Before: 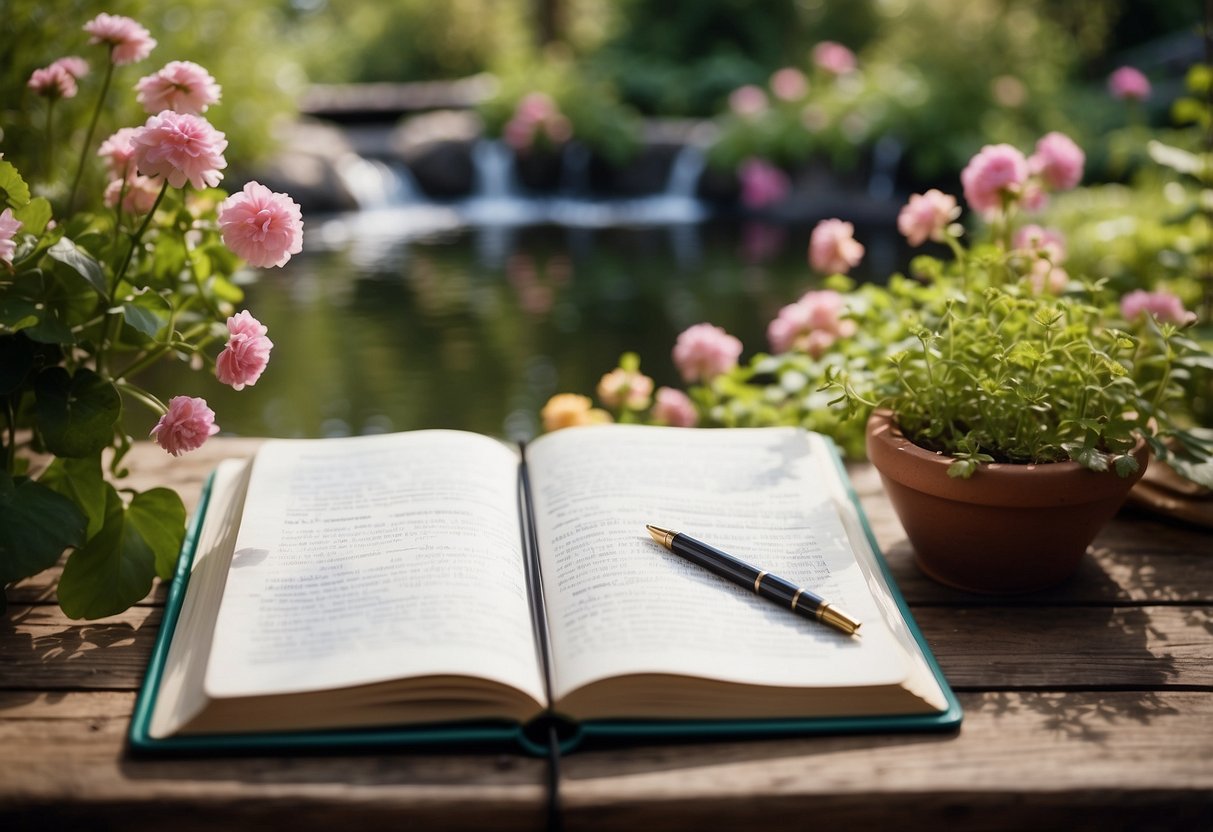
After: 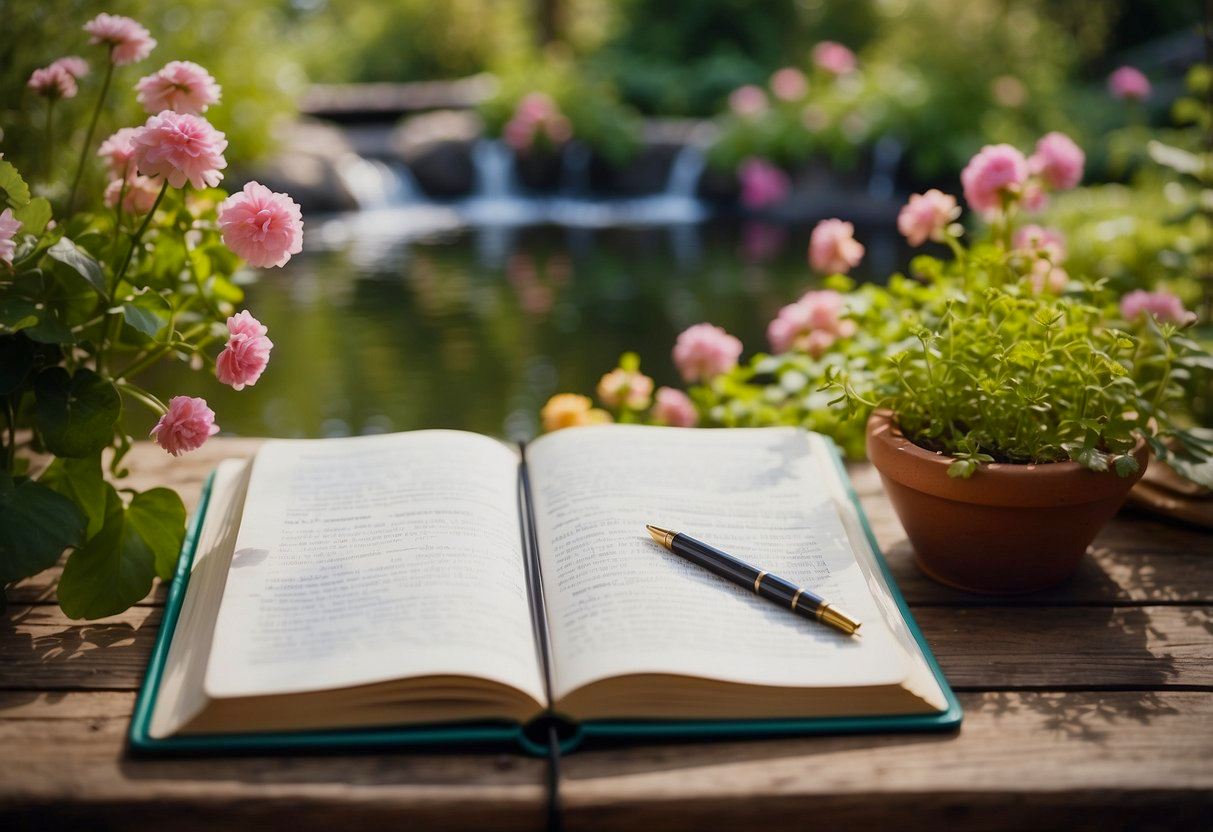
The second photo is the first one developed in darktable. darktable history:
tone equalizer: mask exposure compensation -0.488 EV
color balance rgb: perceptual saturation grading › global saturation 19.38%, contrast -9.596%
vignetting: fall-off radius 83.19%
